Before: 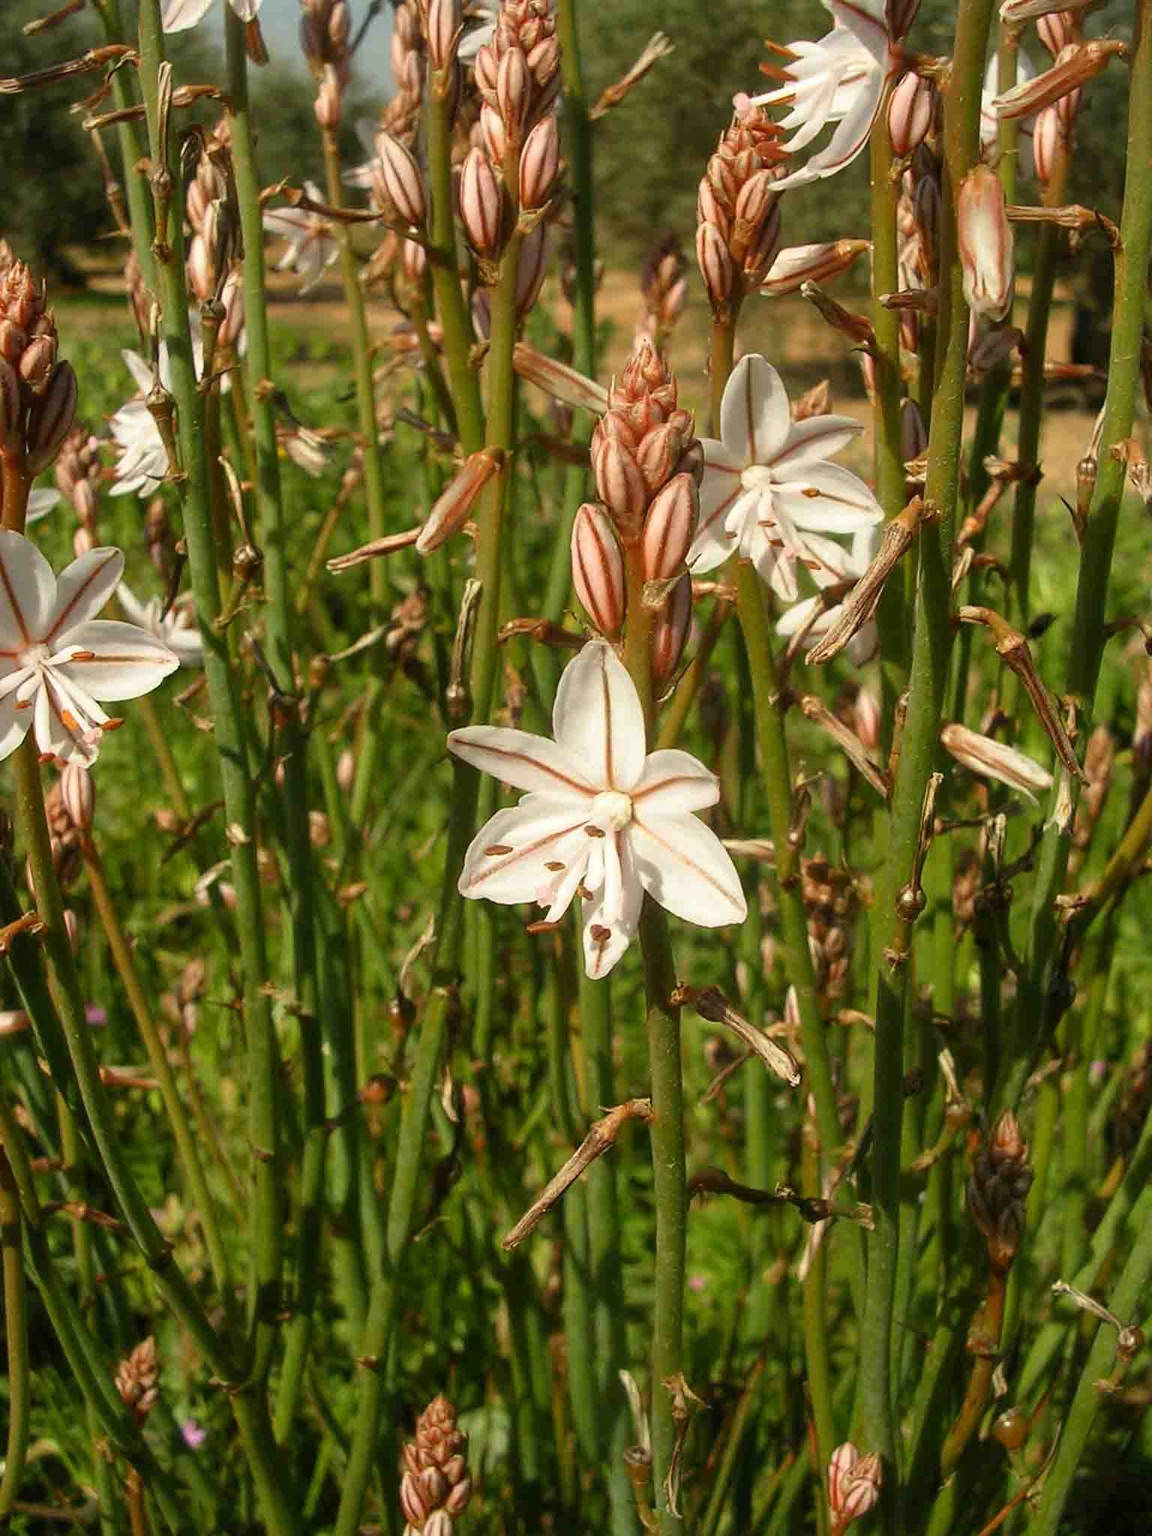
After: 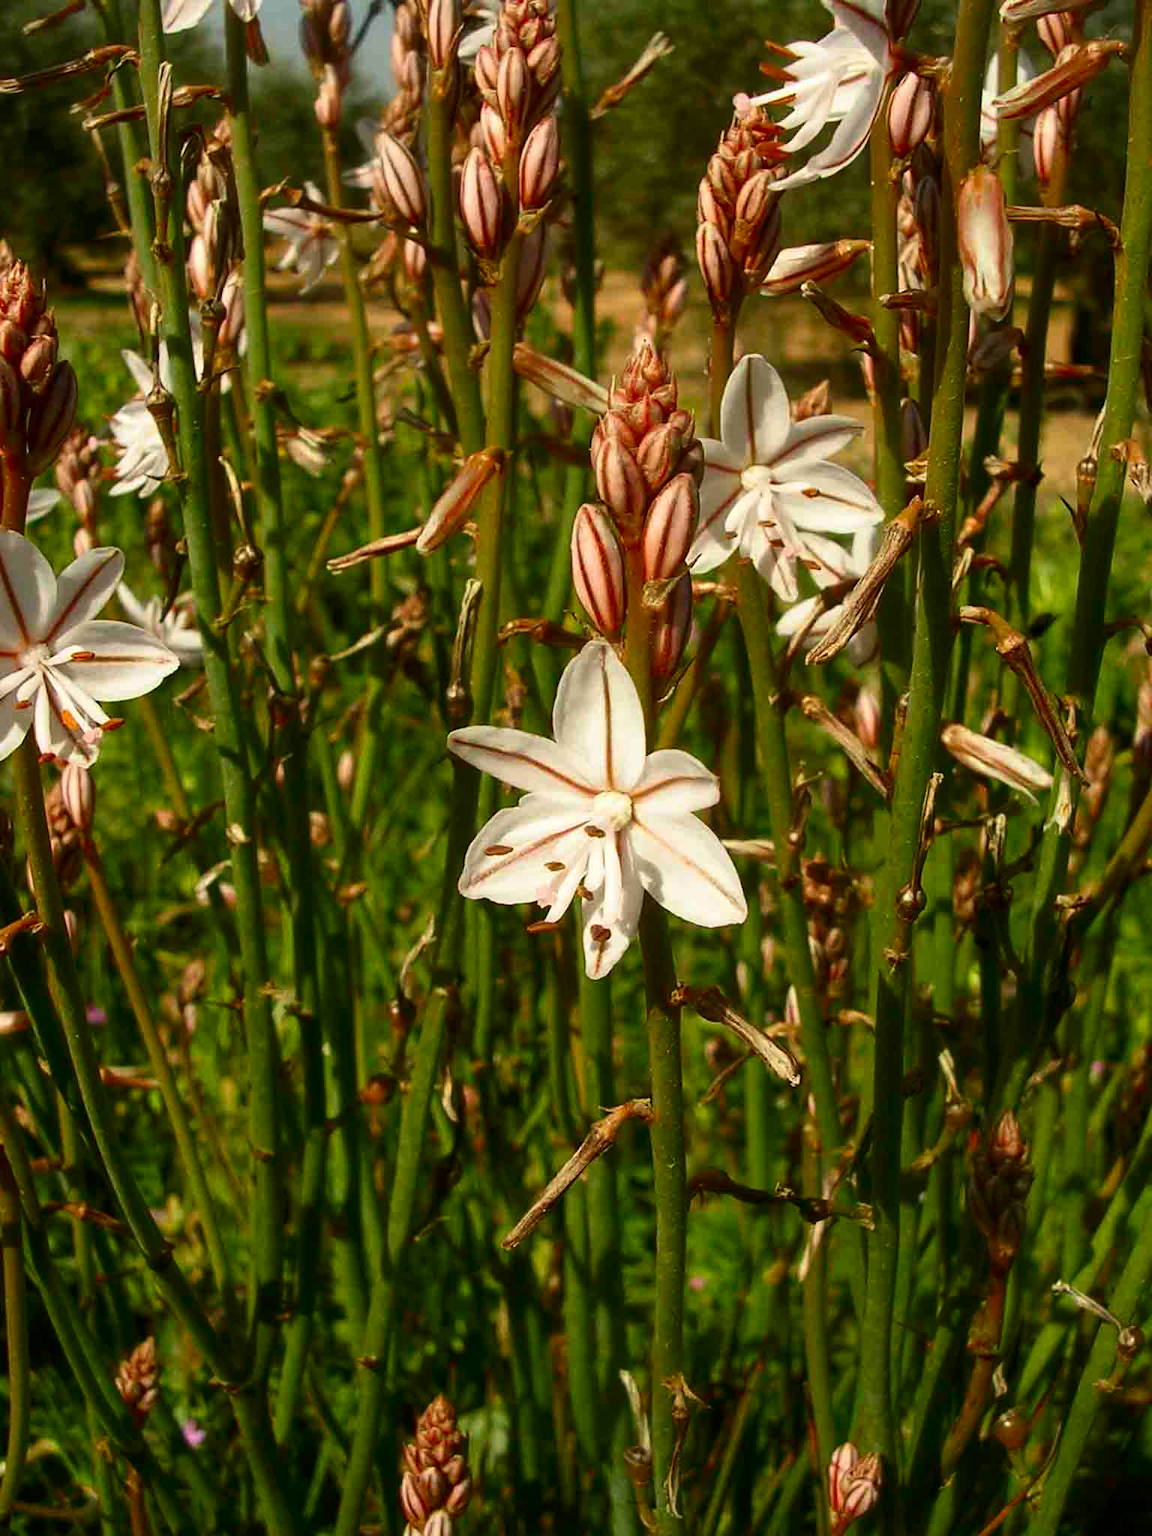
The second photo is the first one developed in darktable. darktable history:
contrast brightness saturation: contrast 0.121, brightness -0.123, saturation 0.204
